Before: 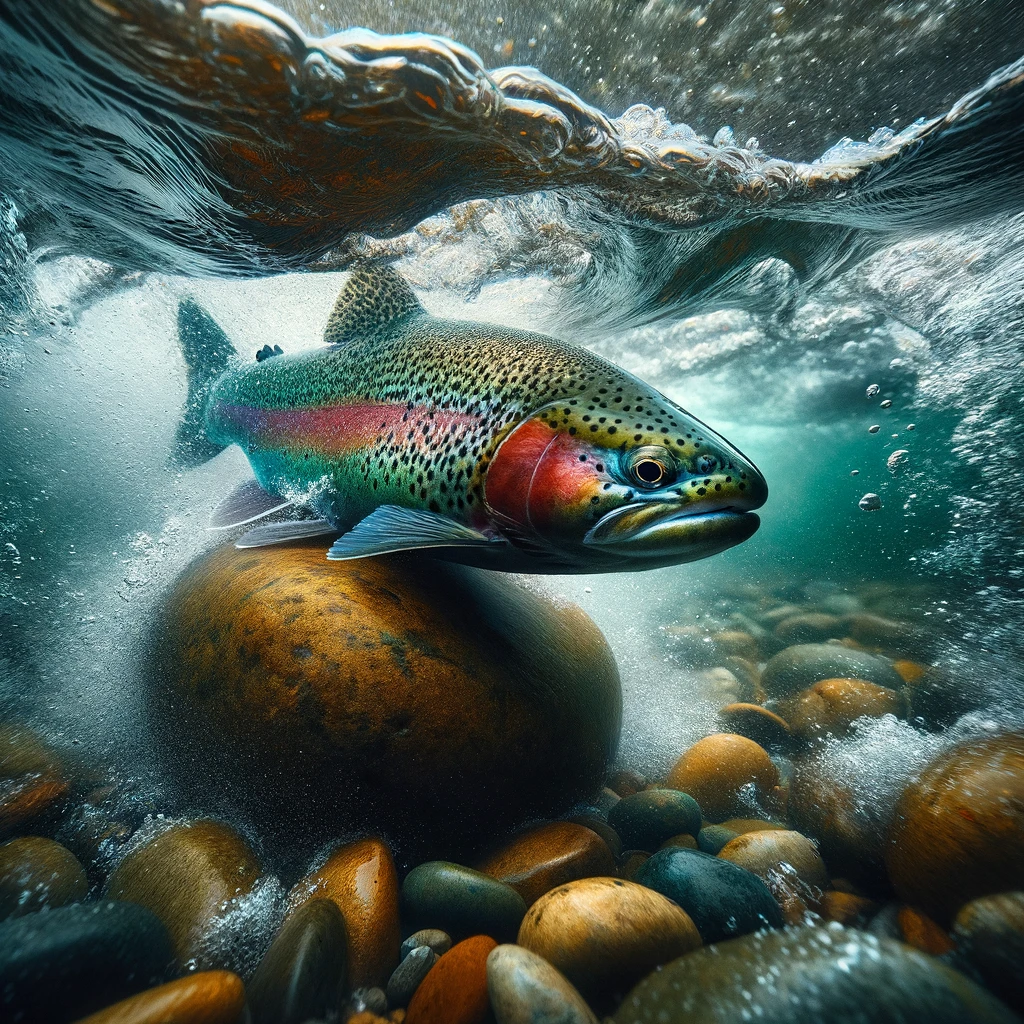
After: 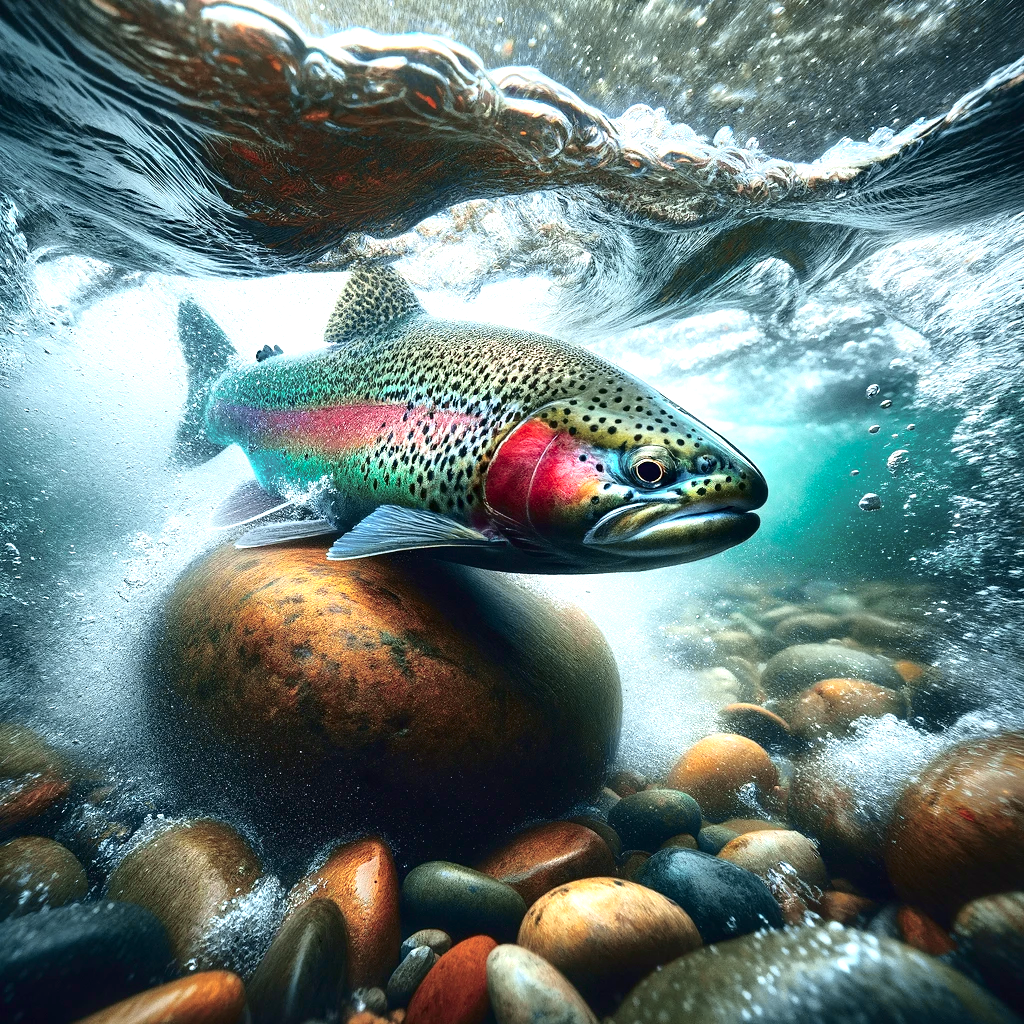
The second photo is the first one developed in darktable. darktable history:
exposure: black level correction 0, exposure 1.1 EV, compensate exposure bias true, compensate highlight preservation false
white balance: red 0.982, blue 1.018
tone curve: curves: ch0 [(0, 0) (0.139, 0.081) (0.304, 0.259) (0.502, 0.505) (0.683, 0.676) (0.761, 0.773) (0.858, 0.858) (0.987, 0.945)]; ch1 [(0, 0) (0.172, 0.123) (0.304, 0.288) (0.414, 0.44) (0.472, 0.473) (0.502, 0.508) (0.54, 0.543) (0.583, 0.601) (0.638, 0.654) (0.741, 0.783) (1, 1)]; ch2 [(0, 0) (0.411, 0.424) (0.485, 0.476) (0.502, 0.502) (0.557, 0.54) (0.631, 0.576) (1, 1)], color space Lab, independent channels, preserve colors none
